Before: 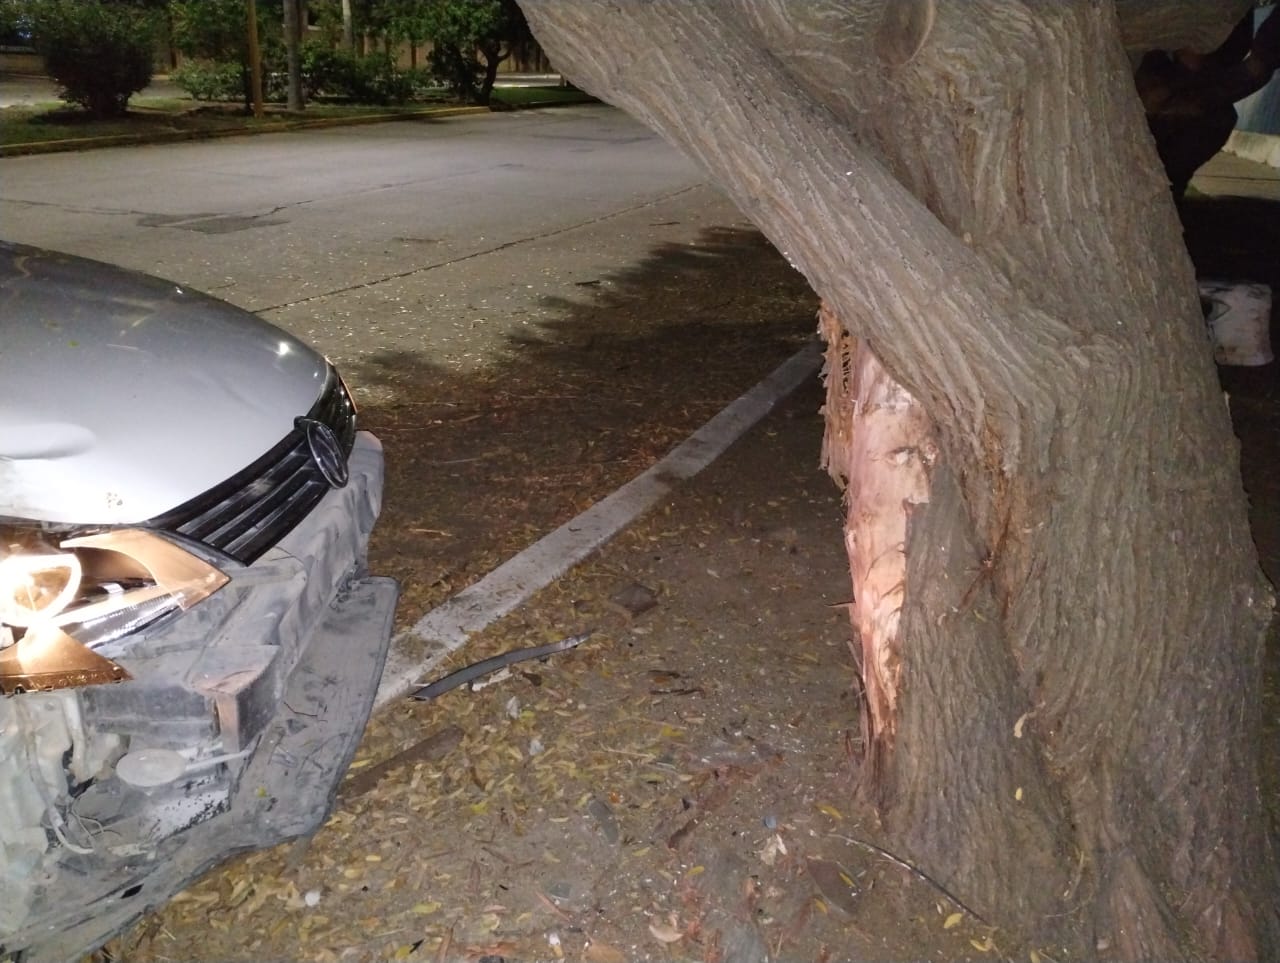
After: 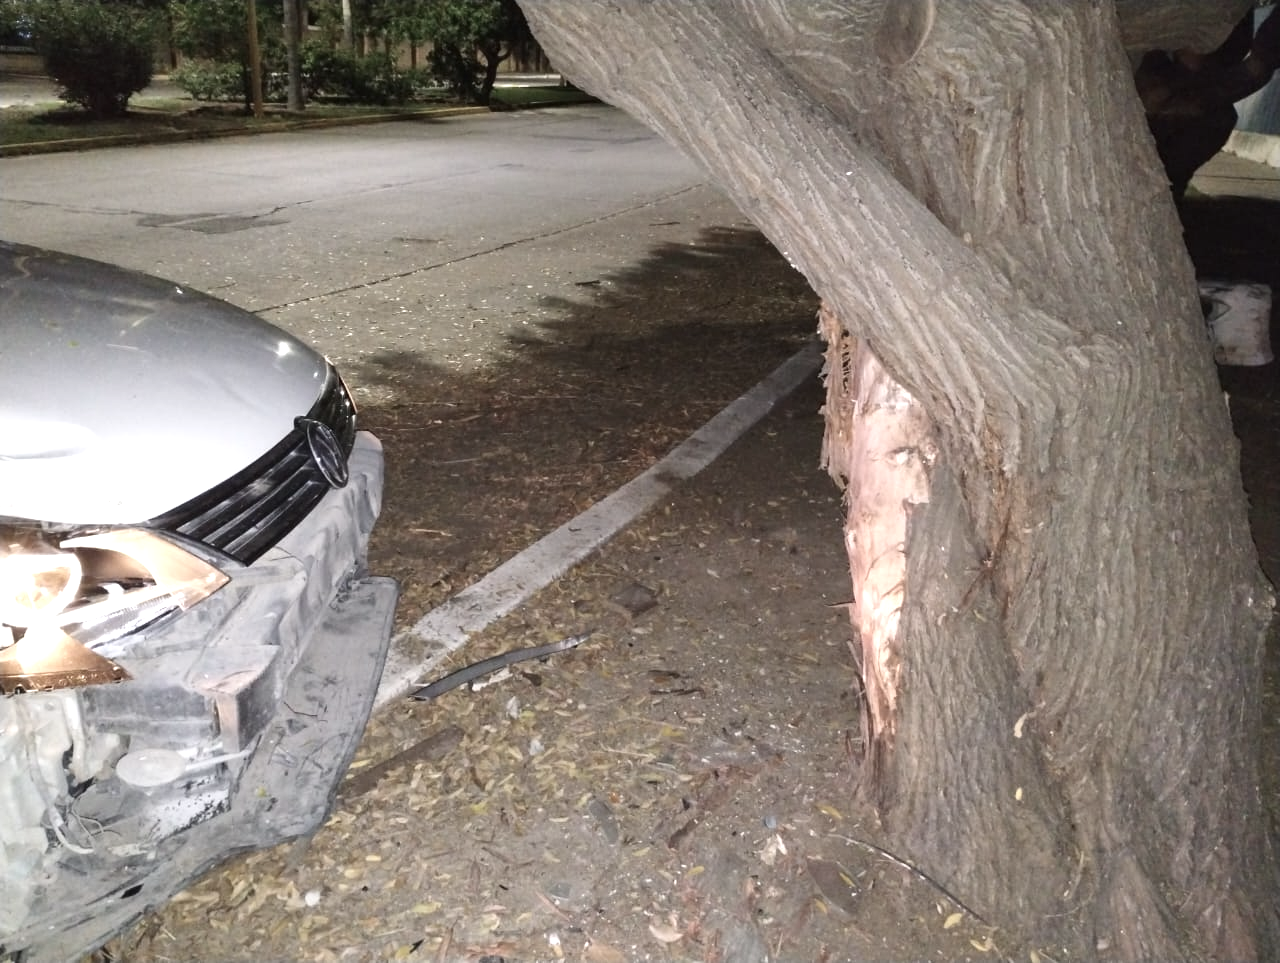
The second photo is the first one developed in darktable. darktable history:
contrast brightness saturation: contrast 0.1, saturation -0.375
exposure: black level correction 0, exposure 0.697 EV, compensate exposure bias true, compensate highlight preservation false
